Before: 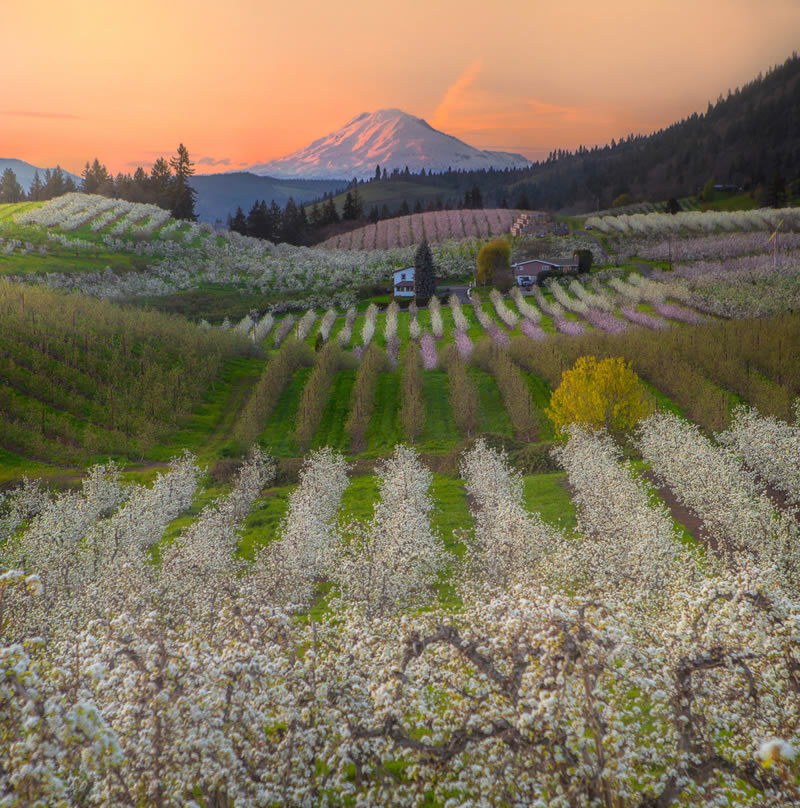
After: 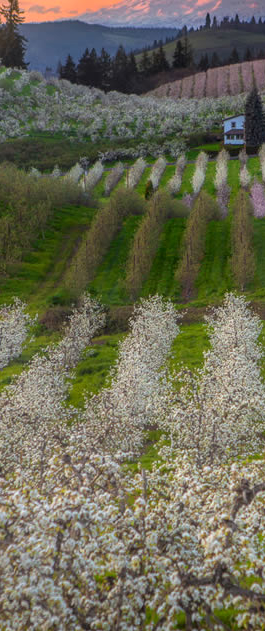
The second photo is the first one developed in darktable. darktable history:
crop and rotate: left 21.291%, top 18.823%, right 45.507%, bottom 3.006%
local contrast: on, module defaults
